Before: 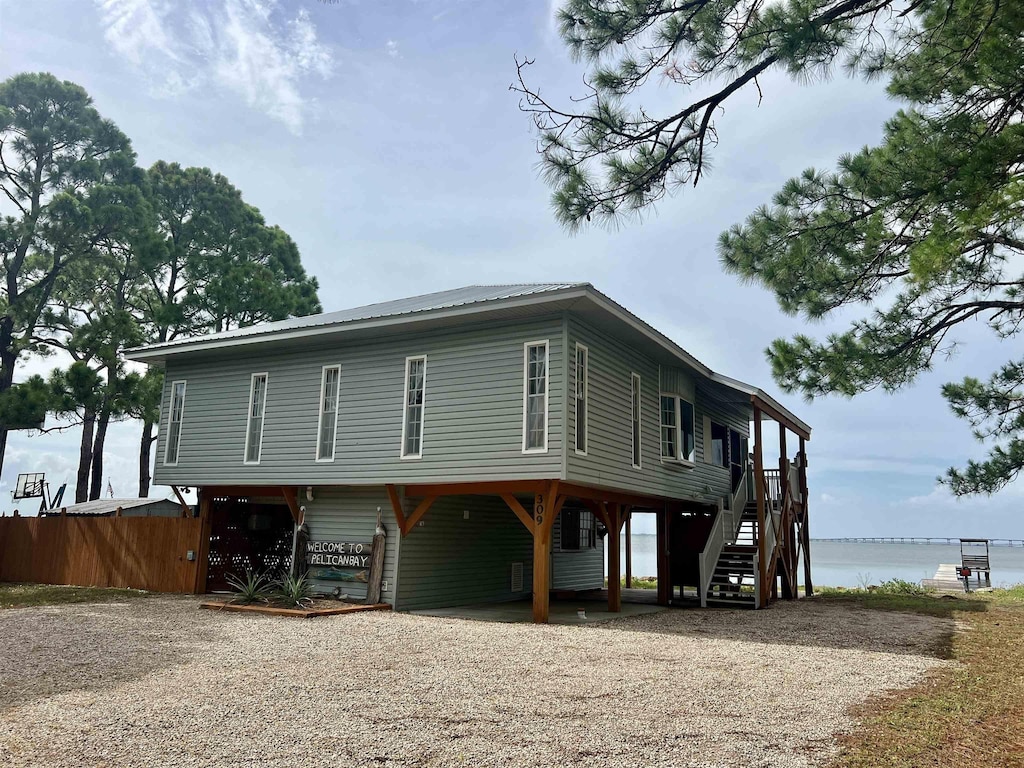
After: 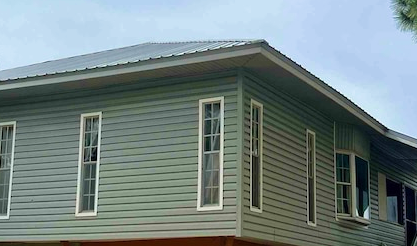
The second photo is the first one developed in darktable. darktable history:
crop: left 31.79%, top 31.758%, right 27.46%, bottom 36.114%
velvia: strength 49.88%
exposure: exposure 0.085 EV, compensate highlight preservation false
